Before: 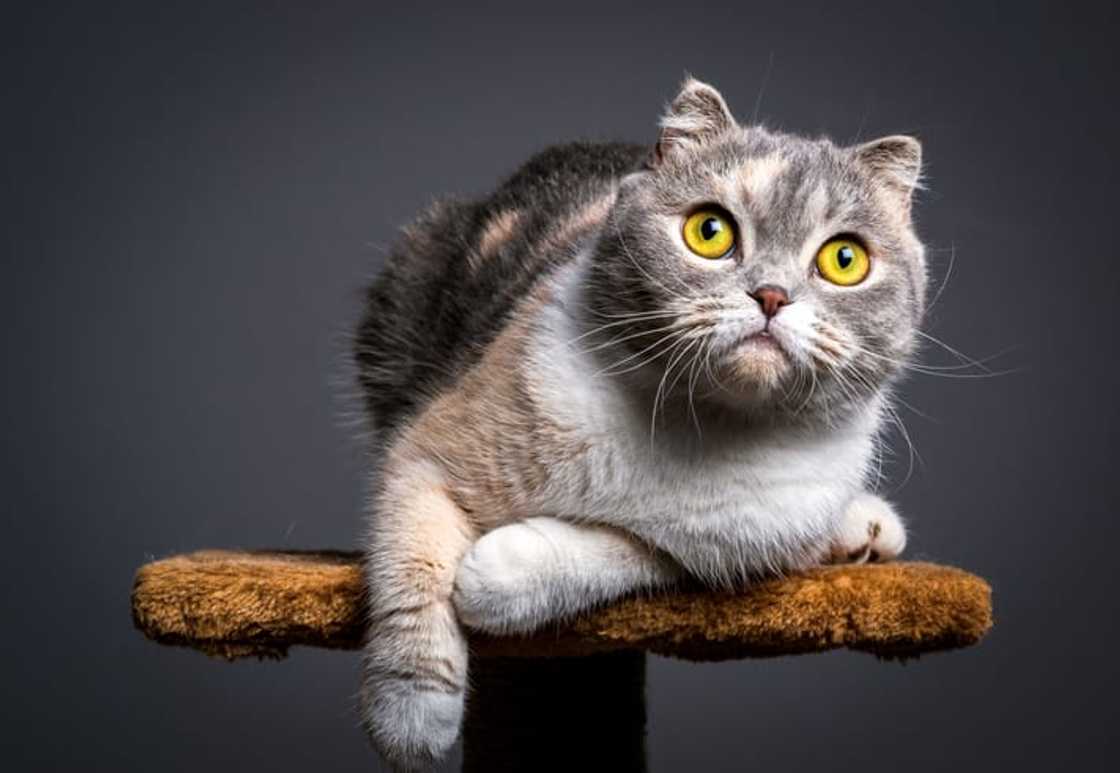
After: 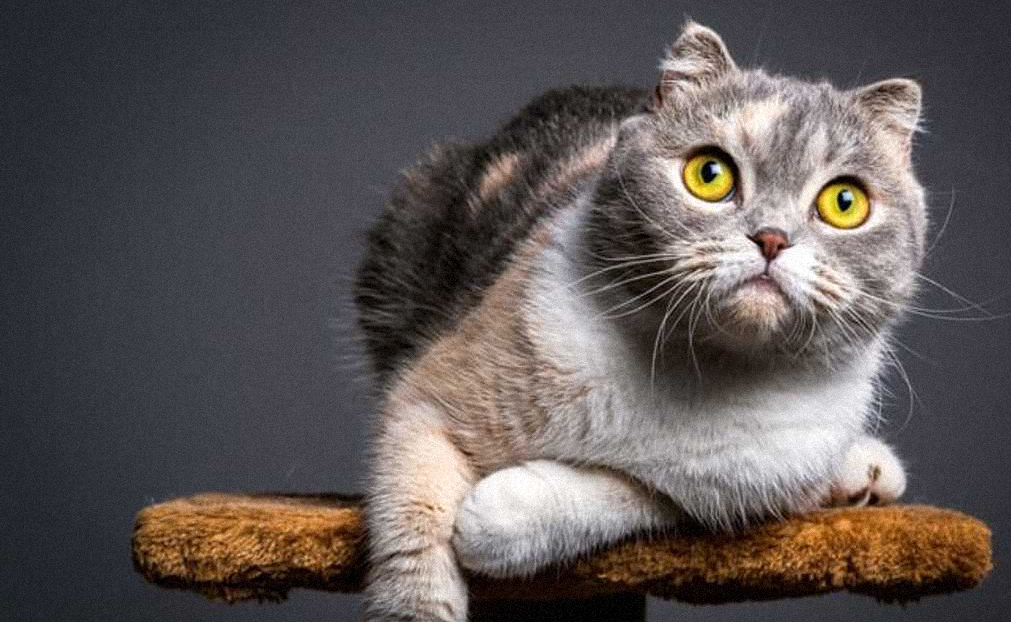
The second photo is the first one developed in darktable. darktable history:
grain: mid-tones bias 0%
crop: top 7.49%, right 9.717%, bottom 11.943%
